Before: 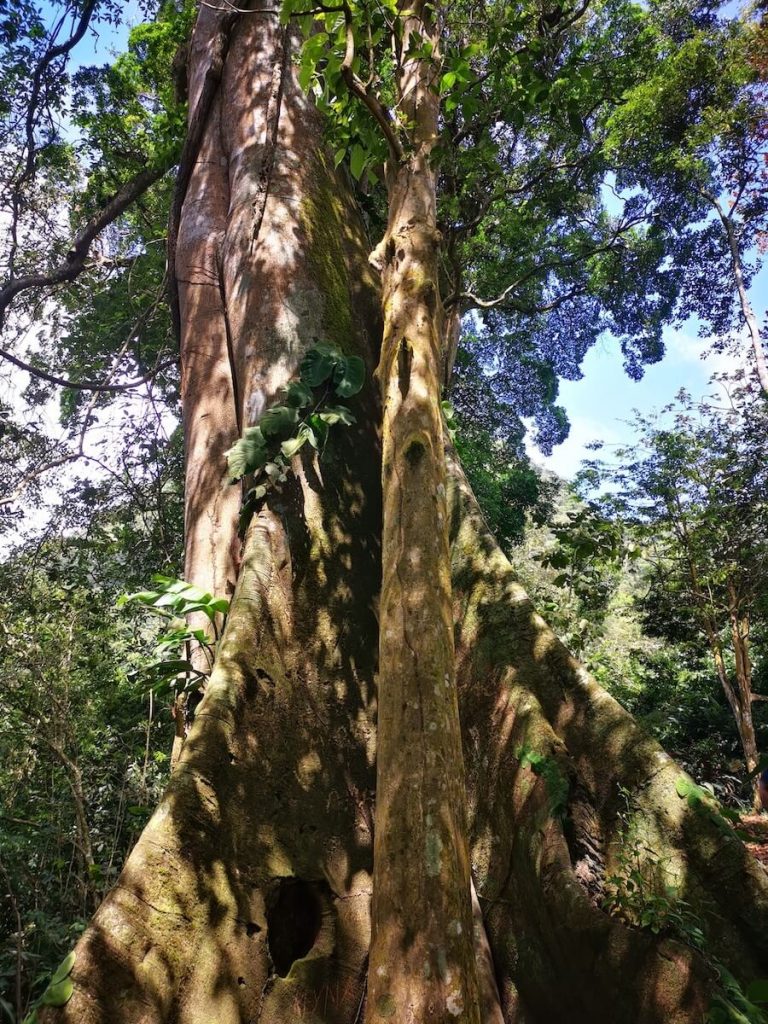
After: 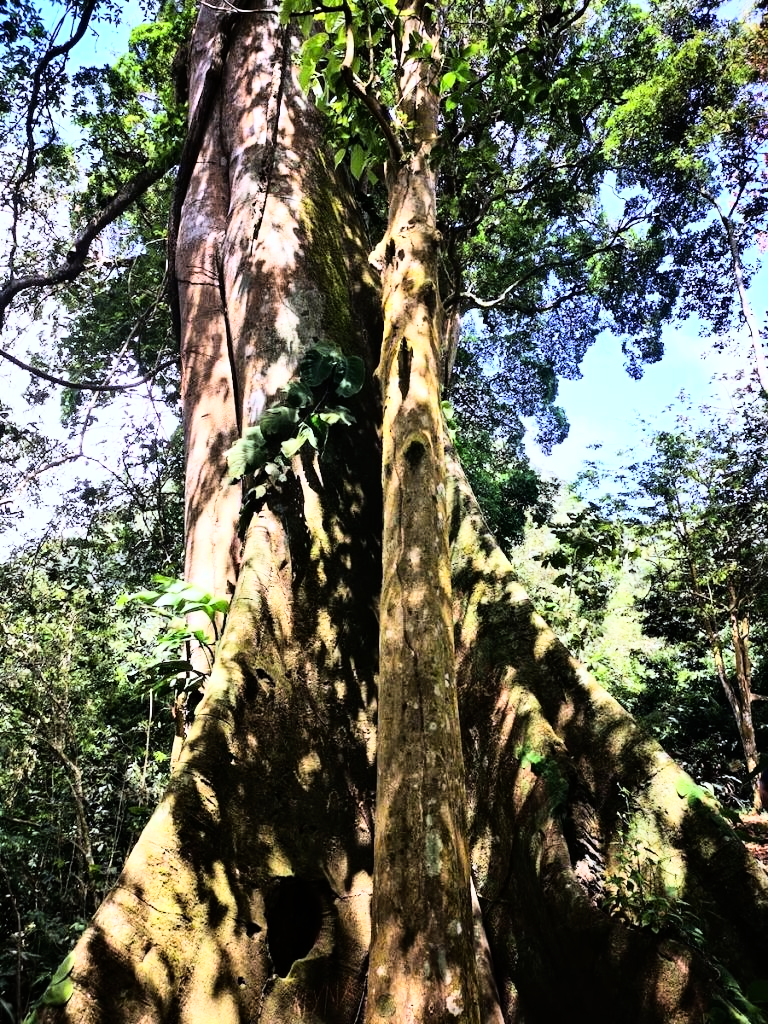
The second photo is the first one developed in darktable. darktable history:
white balance: red 0.967, blue 1.049
rgb curve: curves: ch0 [(0, 0) (0.21, 0.15) (0.24, 0.21) (0.5, 0.75) (0.75, 0.96) (0.89, 0.99) (1, 1)]; ch1 [(0, 0.02) (0.21, 0.13) (0.25, 0.2) (0.5, 0.67) (0.75, 0.9) (0.89, 0.97) (1, 1)]; ch2 [(0, 0.02) (0.21, 0.13) (0.25, 0.2) (0.5, 0.67) (0.75, 0.9) (0.89, 0.97) (1, 1)], compensate middle gray true
